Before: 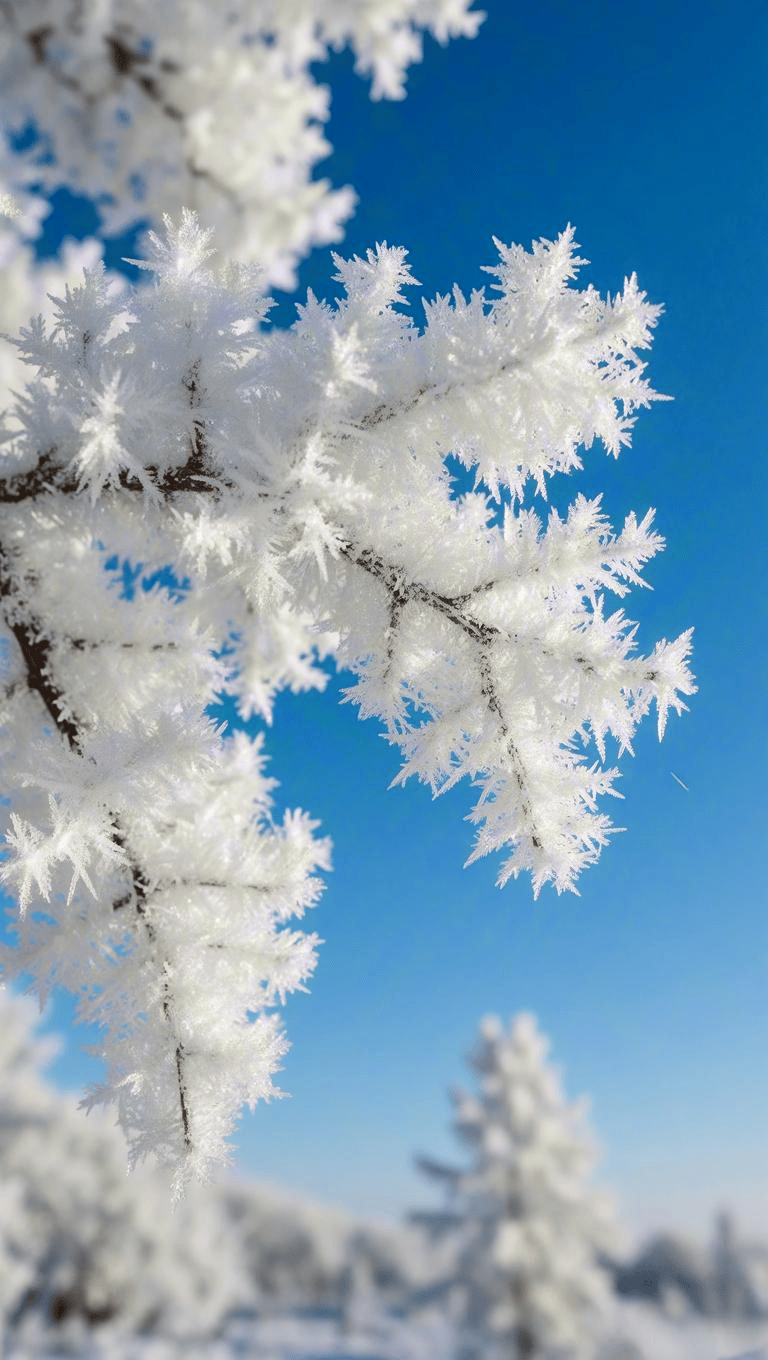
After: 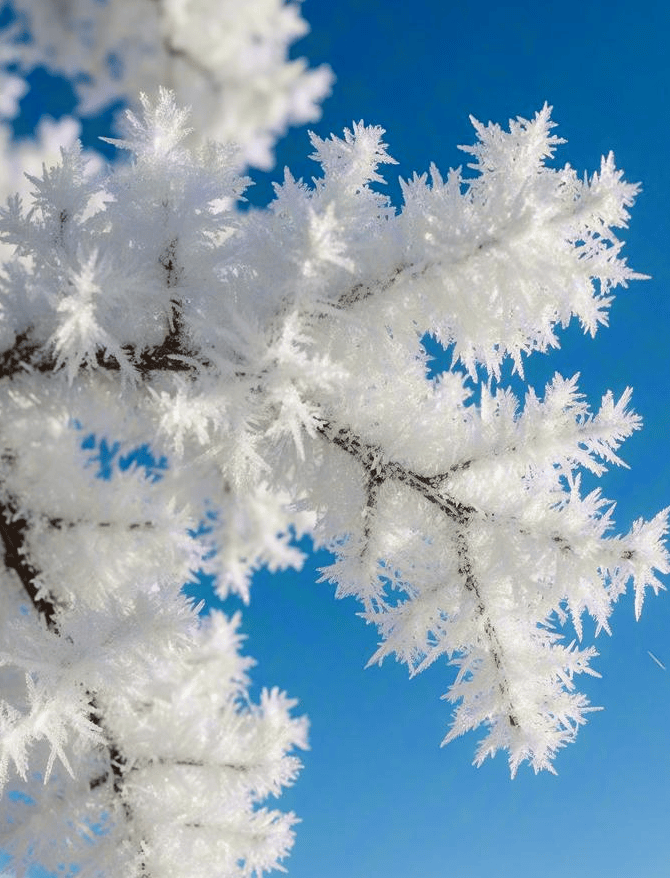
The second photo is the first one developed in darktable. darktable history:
exposure: exposure -0.041 EV, compensate highlight preservation false
crop: left 3.015%, top 8.969%, right 9.647%, bottom 26.457%
